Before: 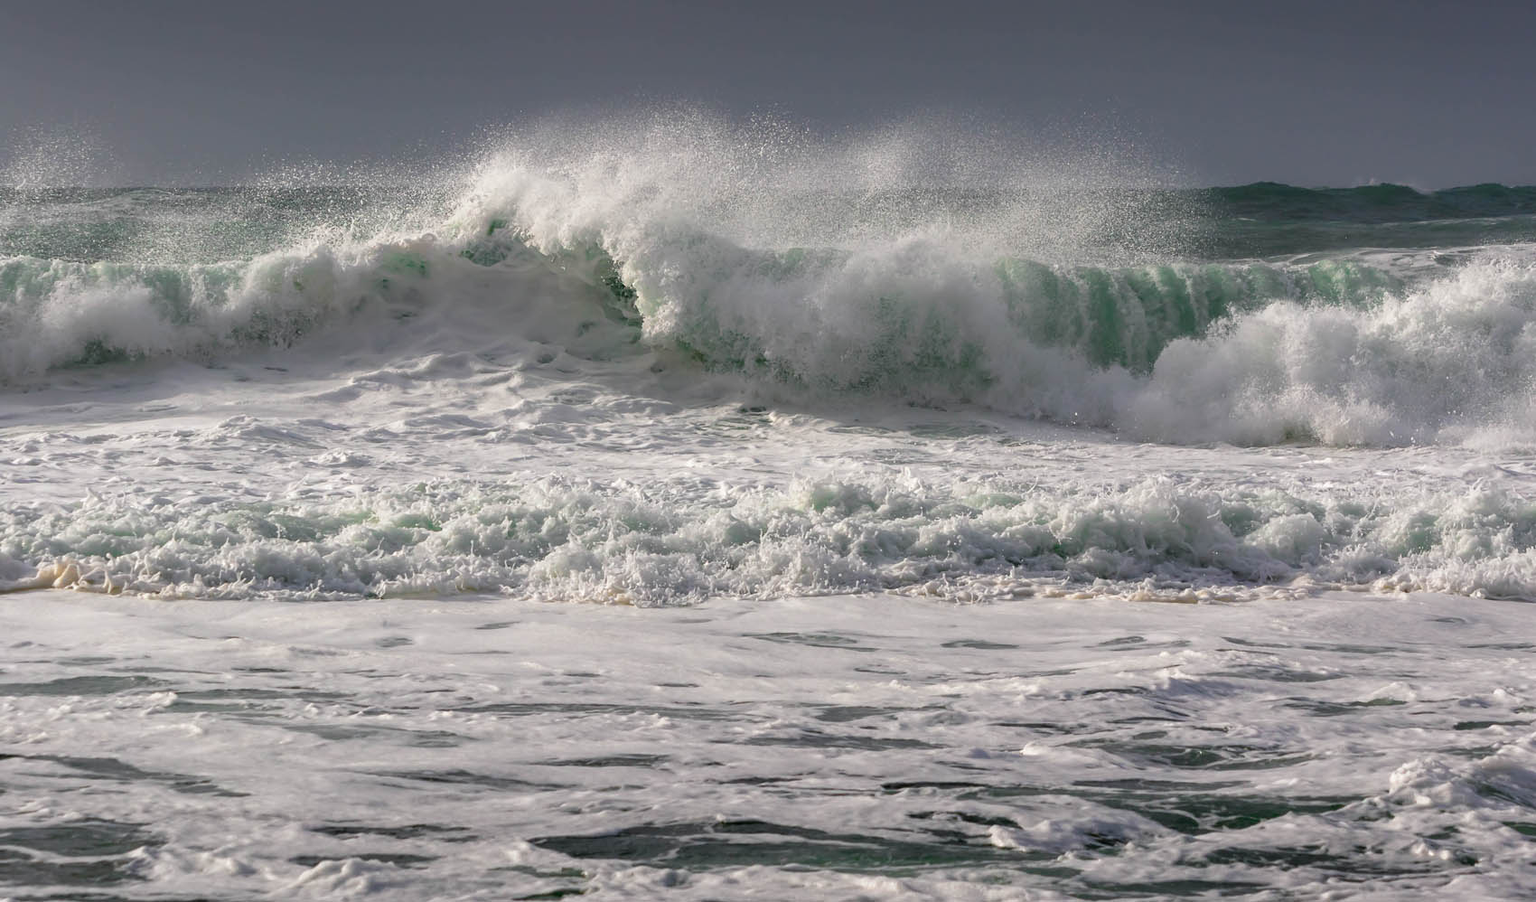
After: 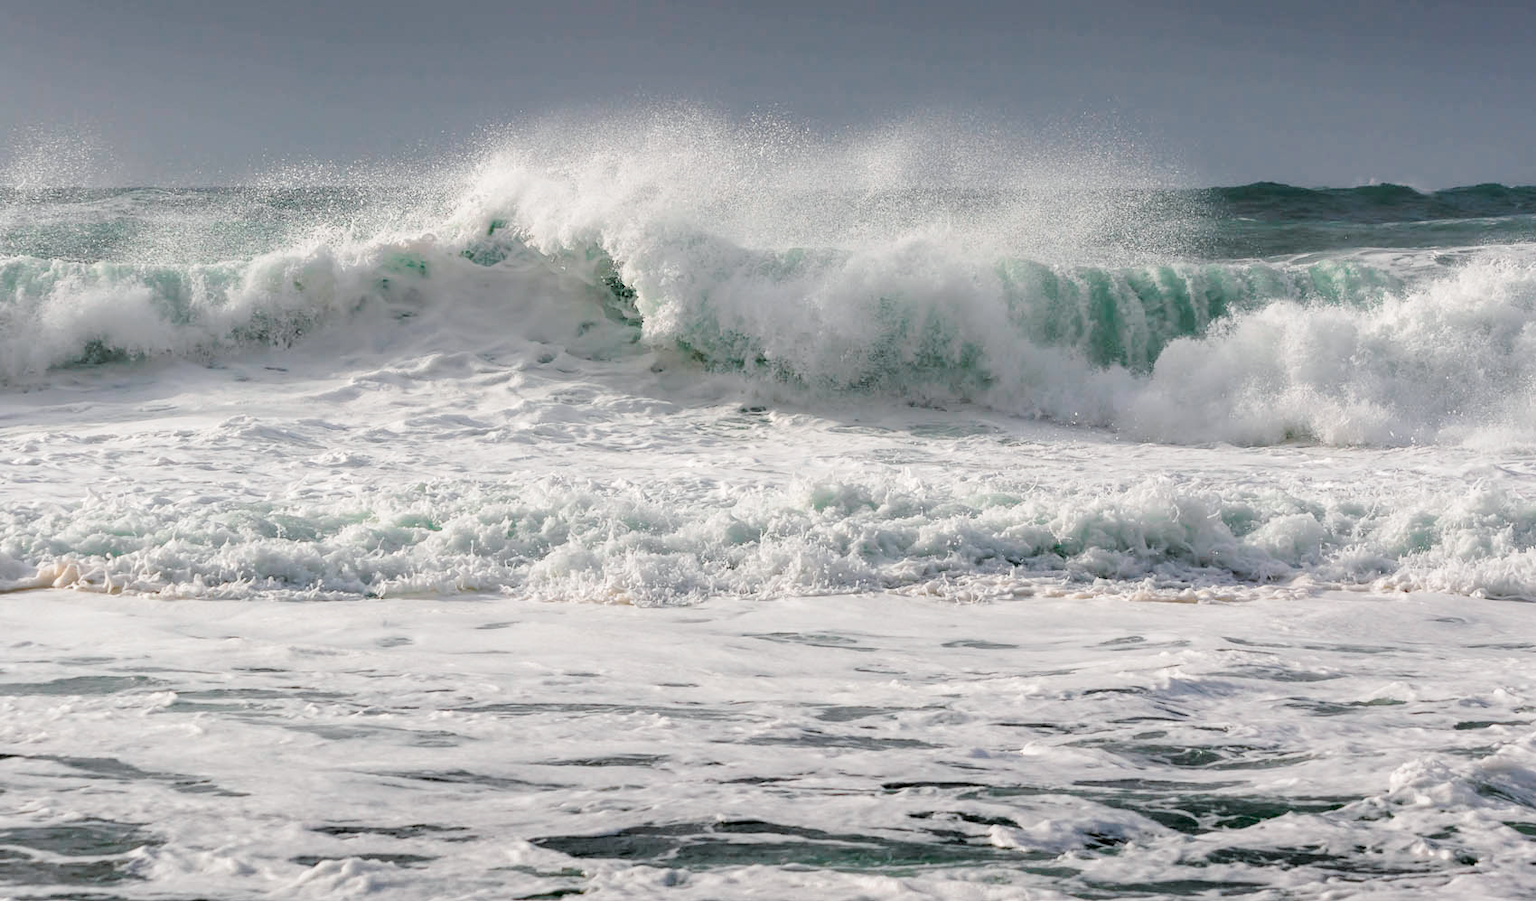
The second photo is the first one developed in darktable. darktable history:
tone curve: curves: ch0 [(0, 0) (0.003, 0.003) (0.011, 0.014) (0.025, 0.031) (0.044, 0.055) (0.069, 0.086) (0.1, 0.124) (0.136, 0.168) (0.177, 0.22) (0.224, 0.278) (0.277, 0.344) (0.335, 0.426) (0.399, 0.515) (0.468, 0.597) (0.543, 0.672) (0.623, 0.746) (0.709, 0.815) (0.801, 0.881) (0.898, 0.939) (1, 1)], preserve colors none
color look up table: target L [61.78, 42.8, 31.91, 100, 80.69, 61.46, 57.56, 50.79, 42.93, 44.91, 37.06, 26.64, 71.04, 58.9, 50.92, 49, 35.24, 25.32, 23.83, 8.1, 62.04, 47.07, 42.45, 26.98, 0 ×25], target a [-14.55, -28.26, -6.985, -0.001, 0.155, 20.01, 18.49, 34.58, -0.215, 42.44, 42.16, 12.09, -0.905, -0.454, 3.547, 41.11, -0.814, 18.34, 2.397, -0.042, -27.69, -25.74, -6.425, -0.549, 0 ×25], target b [43.59, 21.98, 15.91, 0.014, 0.748, 50.62, 12.64, 38.85, 0.069, 14.53, 21.59, 12.8, 0.042, -0.648, -18.36, -9.378, -32.7, -11.09, -32.78, 0.011, -4.415, -21.5, -19.85, -0.466, 0 ×25], num patches 24
